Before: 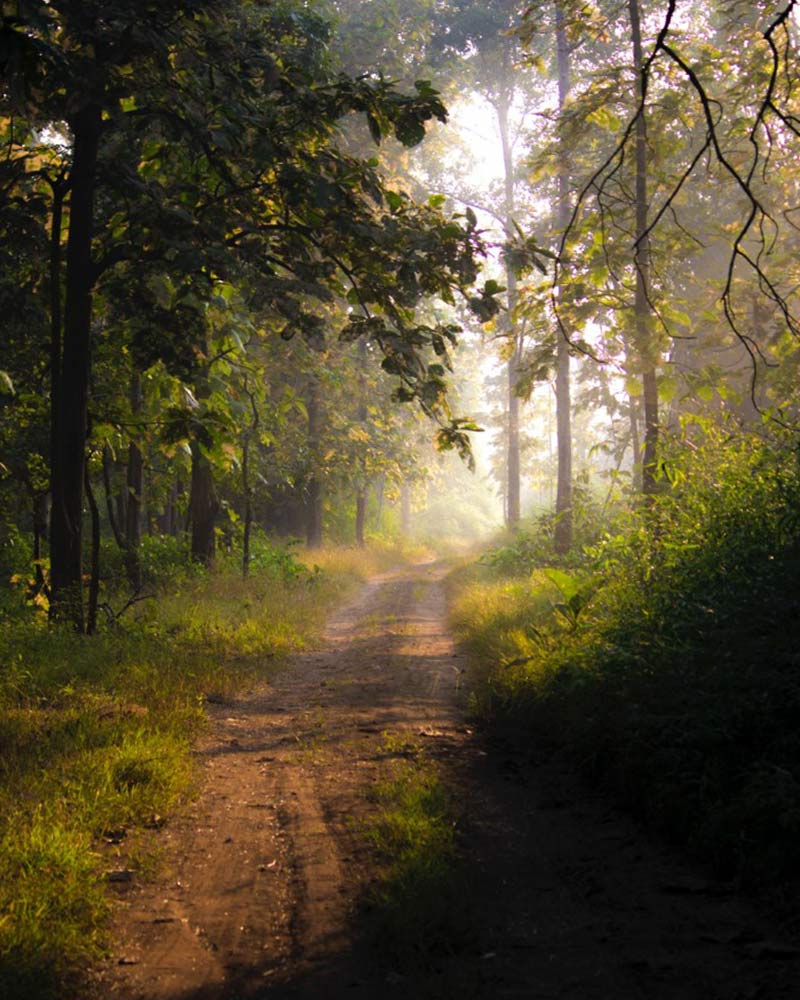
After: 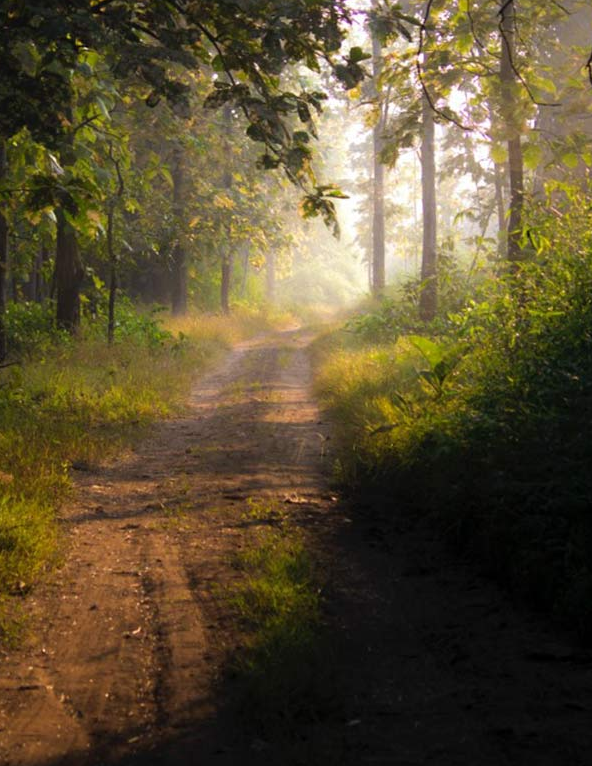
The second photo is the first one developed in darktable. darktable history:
crop: left 16.881%, top 23.306%, right 9.043%
